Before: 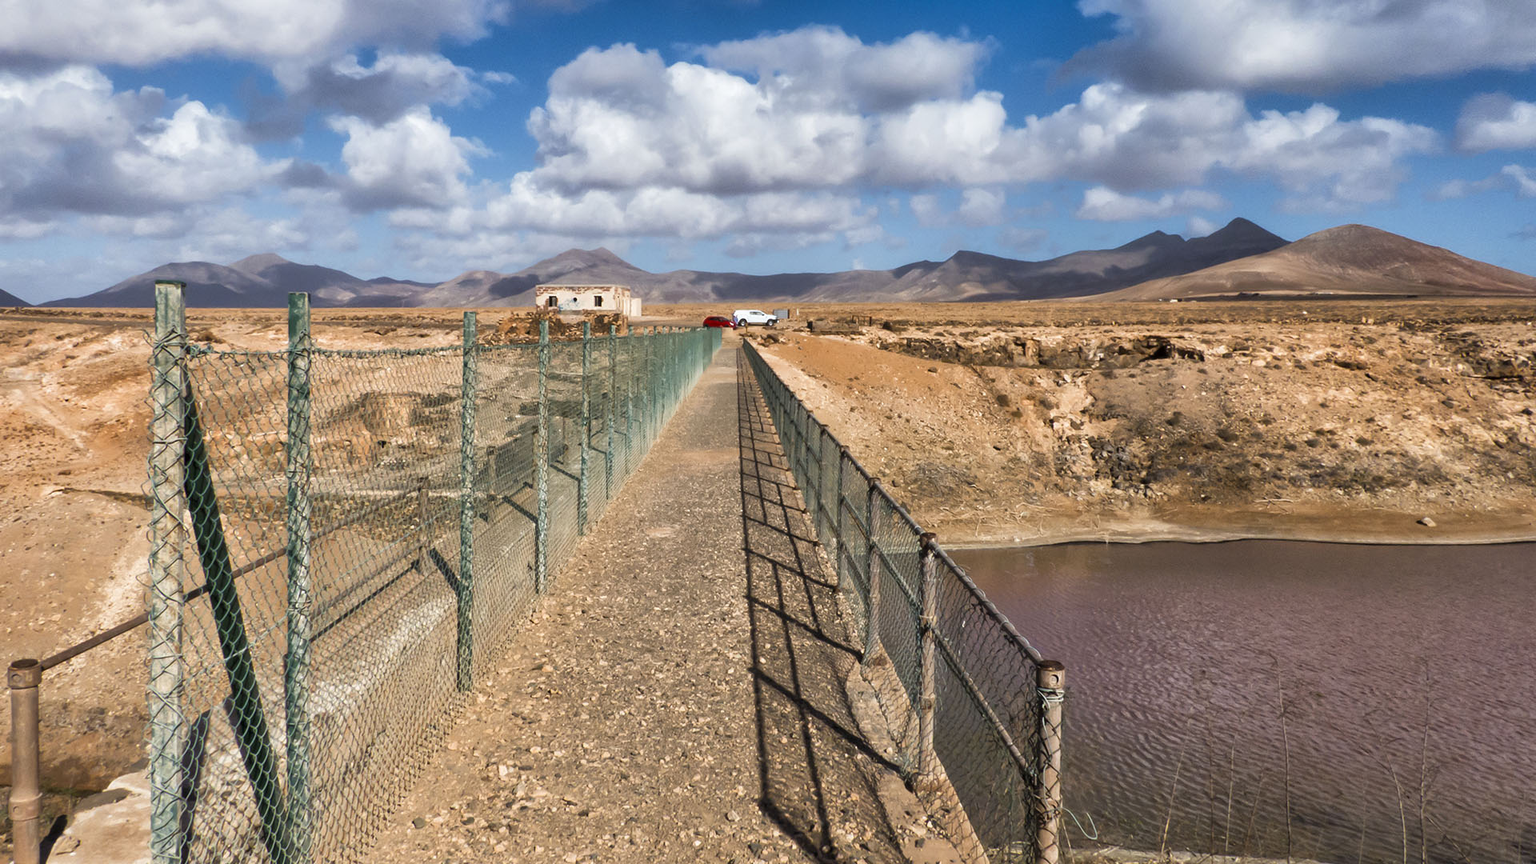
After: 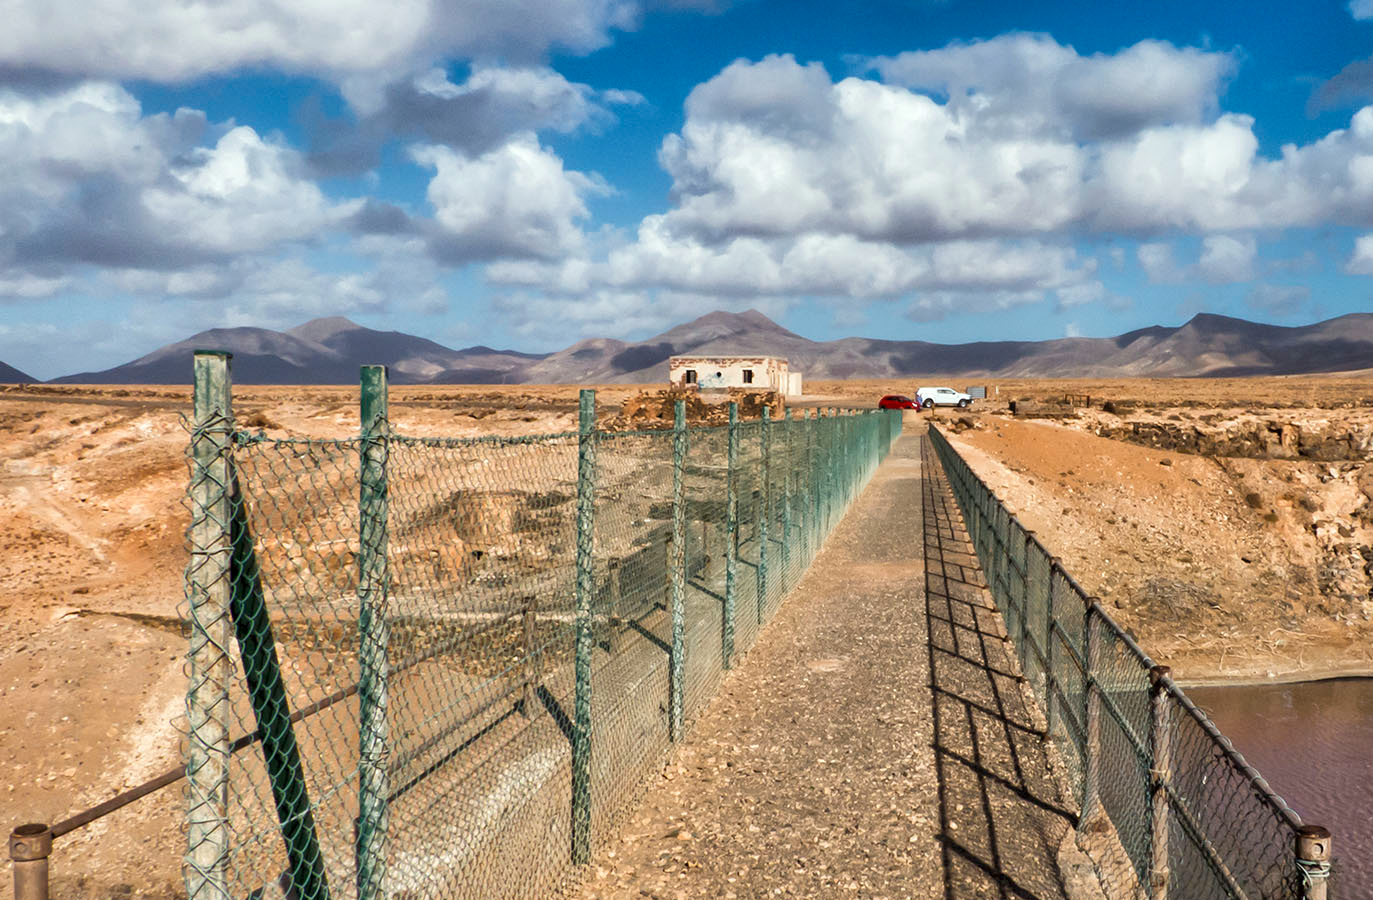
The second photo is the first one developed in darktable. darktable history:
crop: right 28.48%, bottom 16.424%
color correction: highlights a* -2.63, highlights b* 2.35
local contrast: highlights 100%, shadows 103%, detail 119%, midtone range 0.2
